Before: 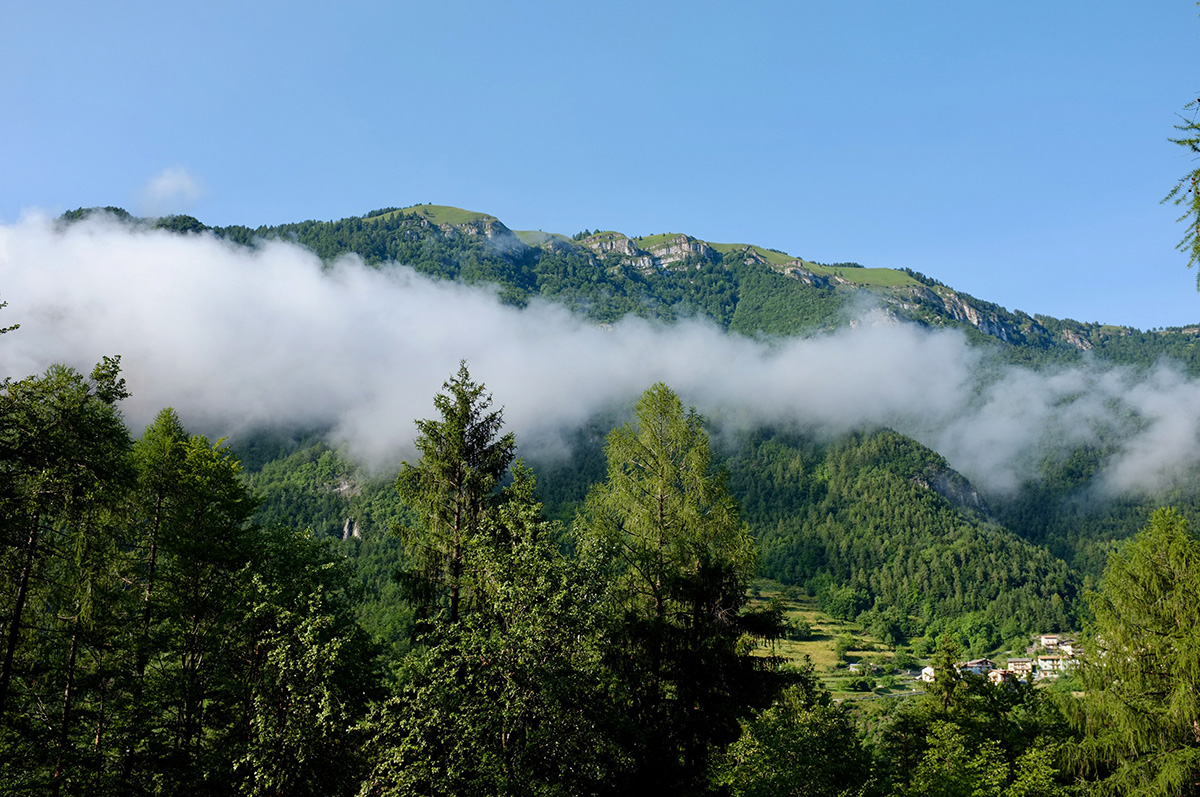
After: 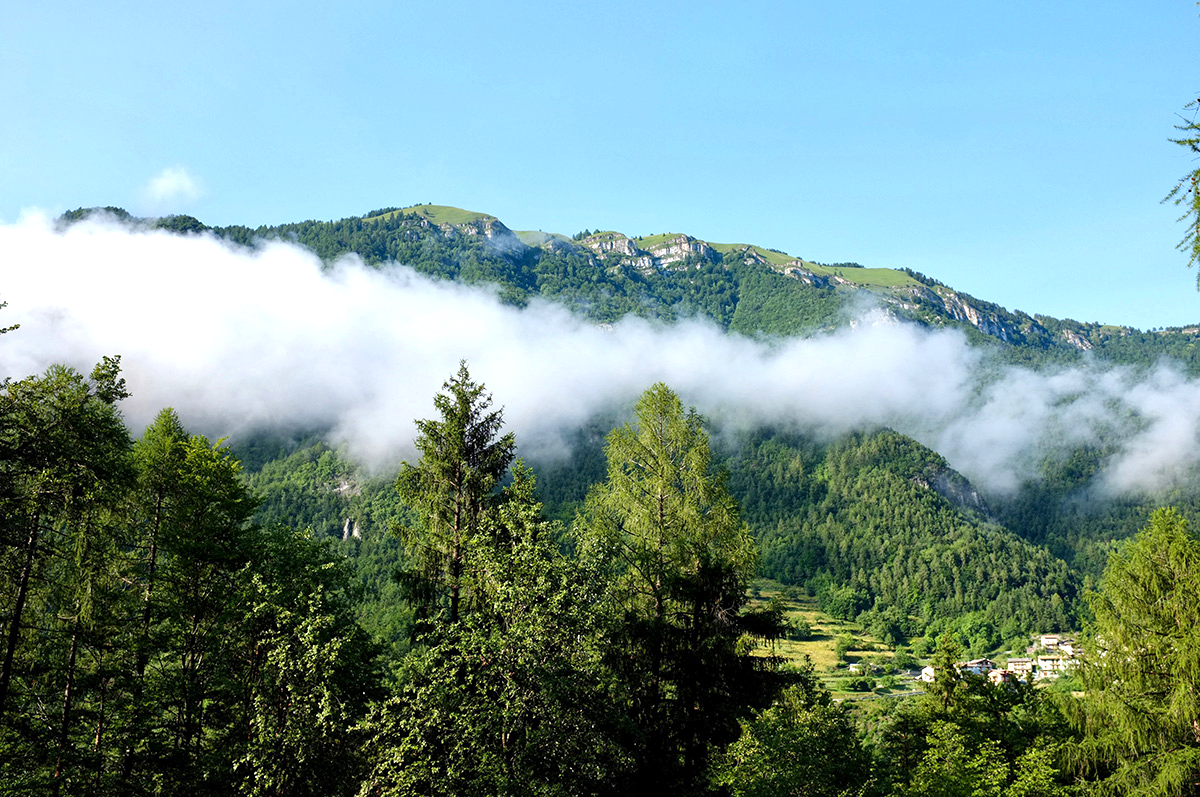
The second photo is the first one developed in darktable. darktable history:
exposure: black level correction 0, exposure 0.7 EV, compensate exposure bias true, compensate highlight preservation false
local contrast: mode bilateral grid, contrast 20, coarseness 50, detail 120%, midtone range 0.2
